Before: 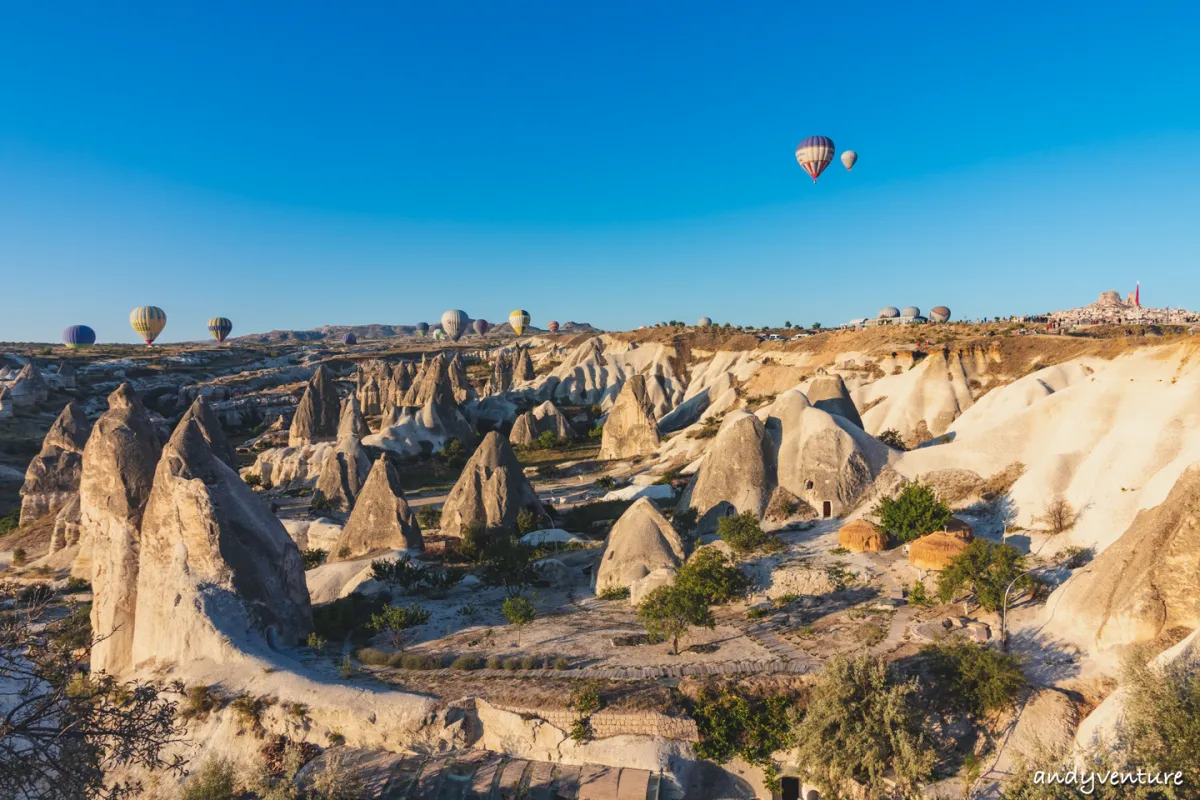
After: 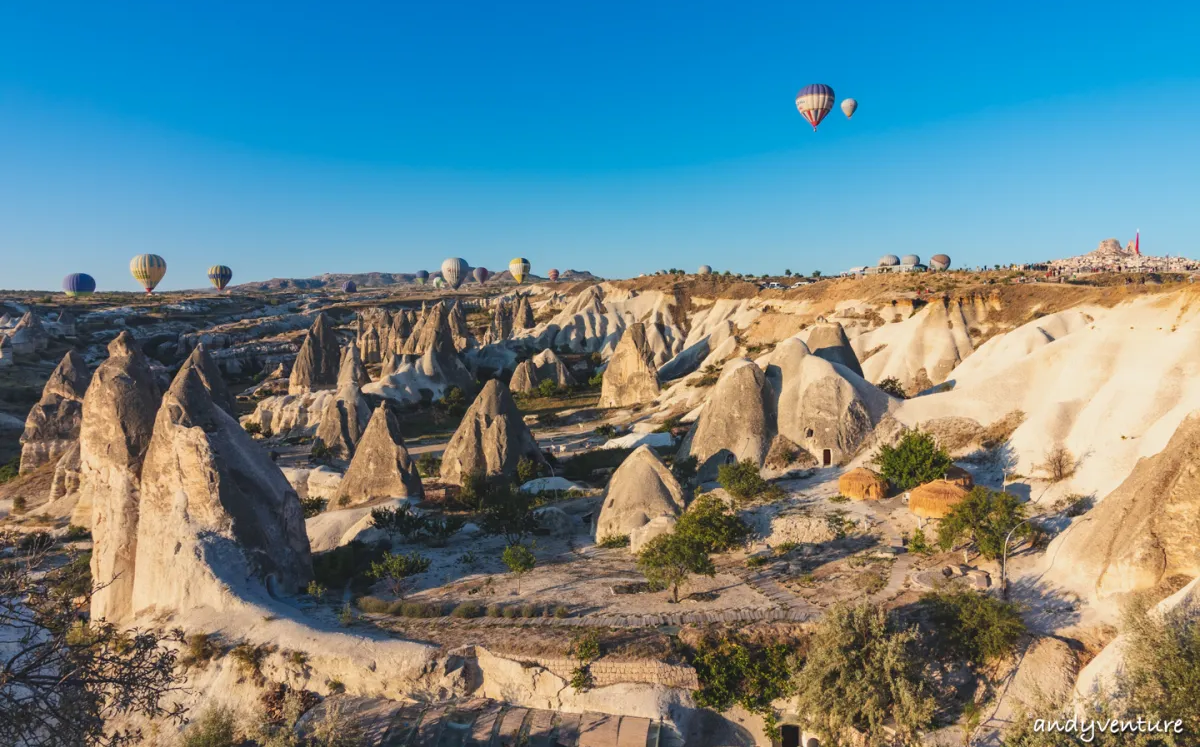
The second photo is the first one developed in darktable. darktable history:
crop and rotate: top 6.553%
